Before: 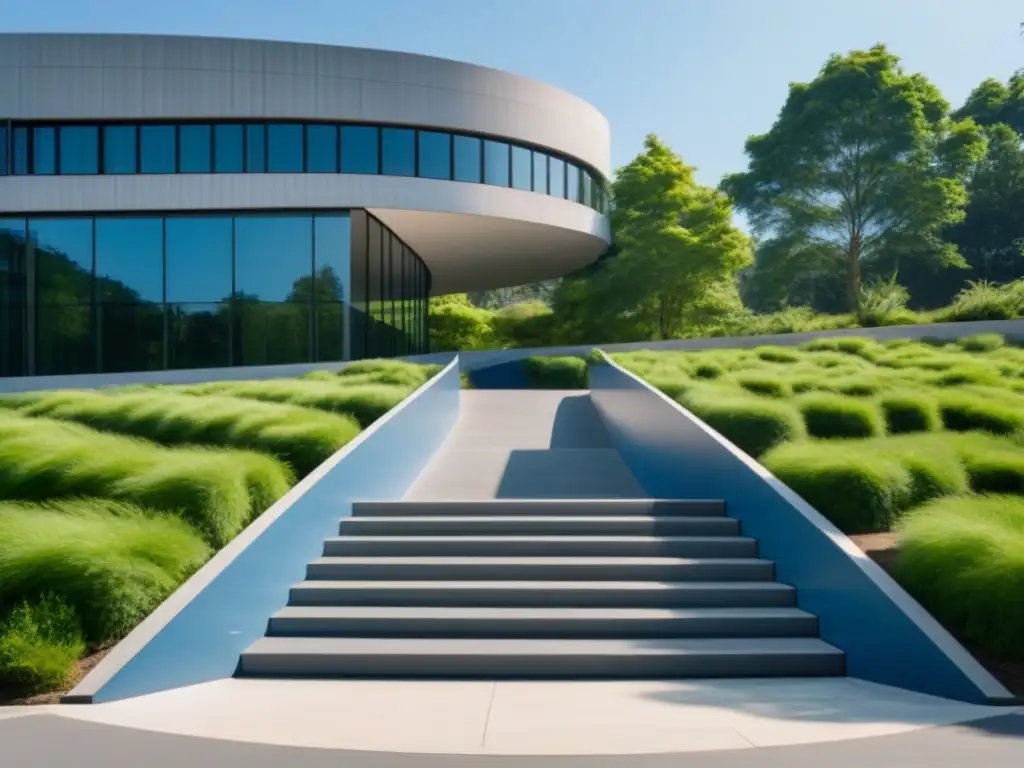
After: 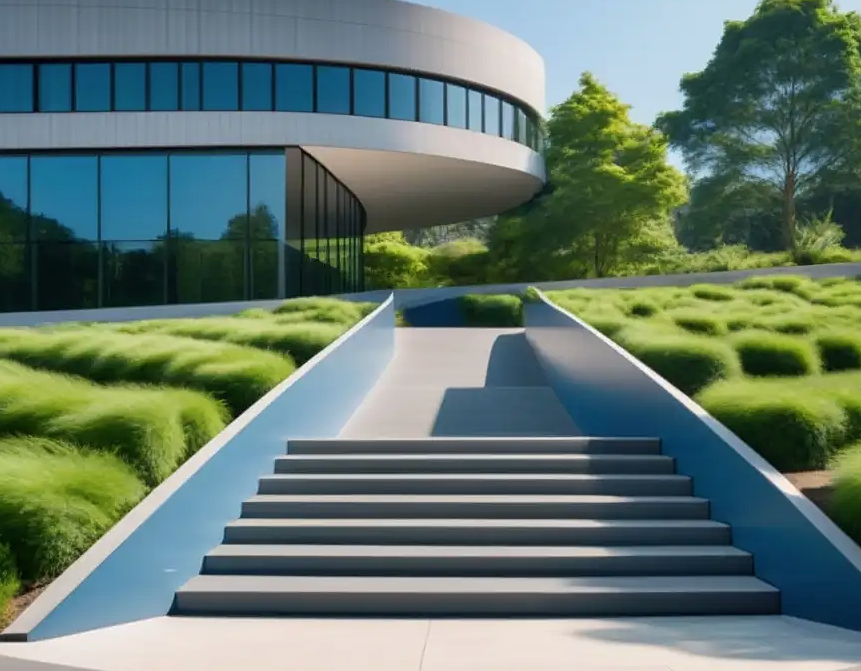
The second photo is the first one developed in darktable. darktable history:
crop: left 6.365%, top 8.098%, right 9.551%, bottom 3.838%
contrast brightness saturation: contrast 0.009, saturation -0.047
sharpen: radius 1.288, amount 0.302, threshold 0.173
